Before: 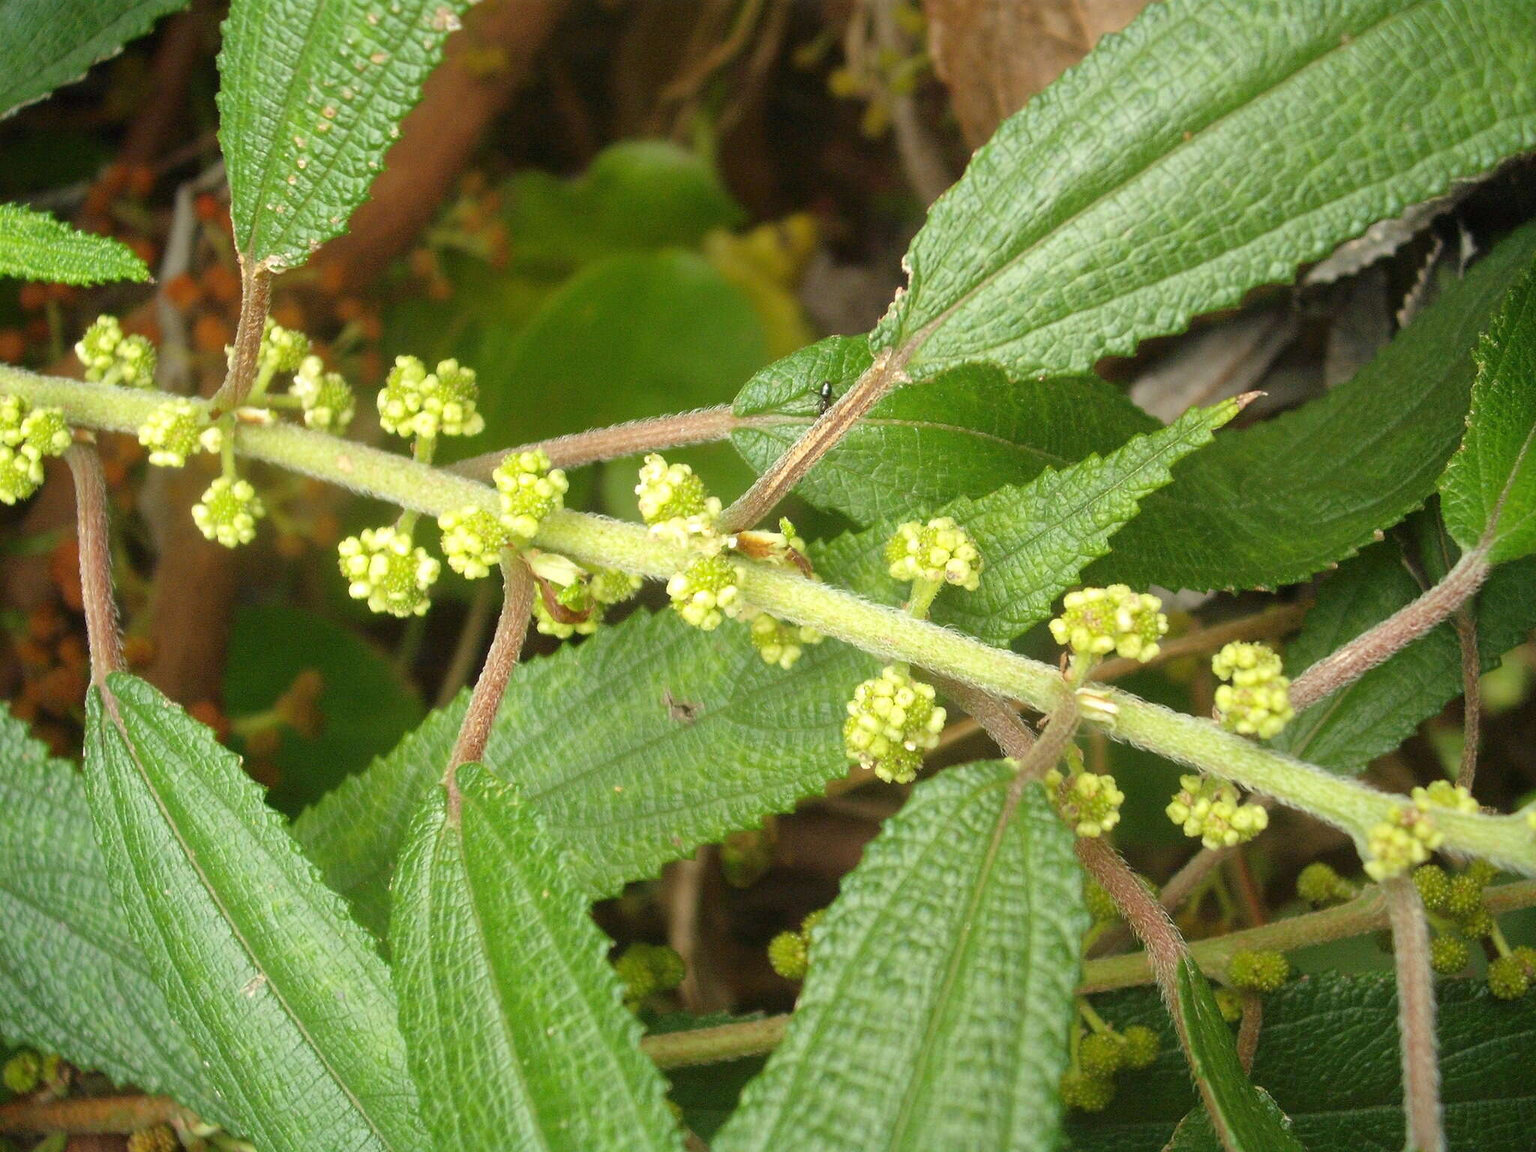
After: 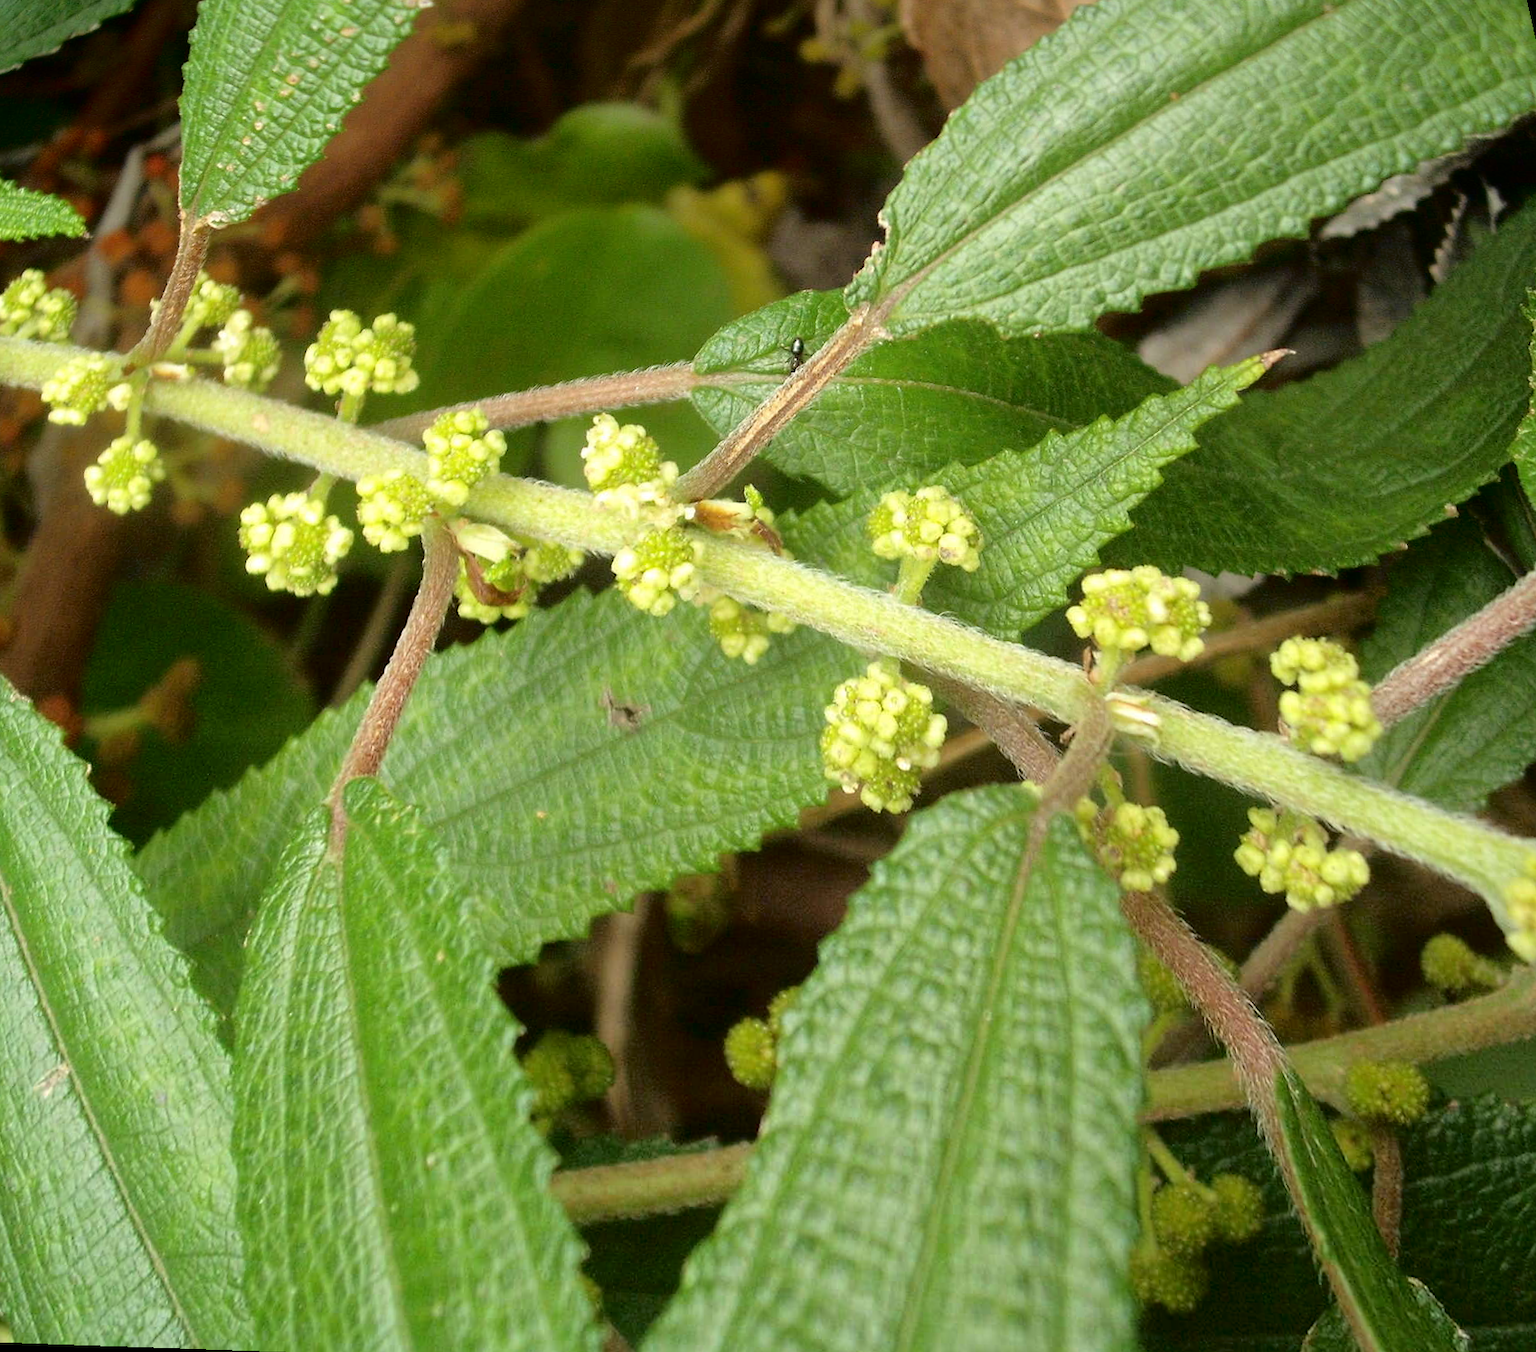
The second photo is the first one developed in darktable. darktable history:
rotate and perspective: rotation 0.72°, lens shift (vertical) -0.352, lens shift (horizontal) -0.051, crop left 0.152, crop right 0.859, crop top 0.019, crop bottom 0.964
fill light: exposure -2 EV, width 8.6
